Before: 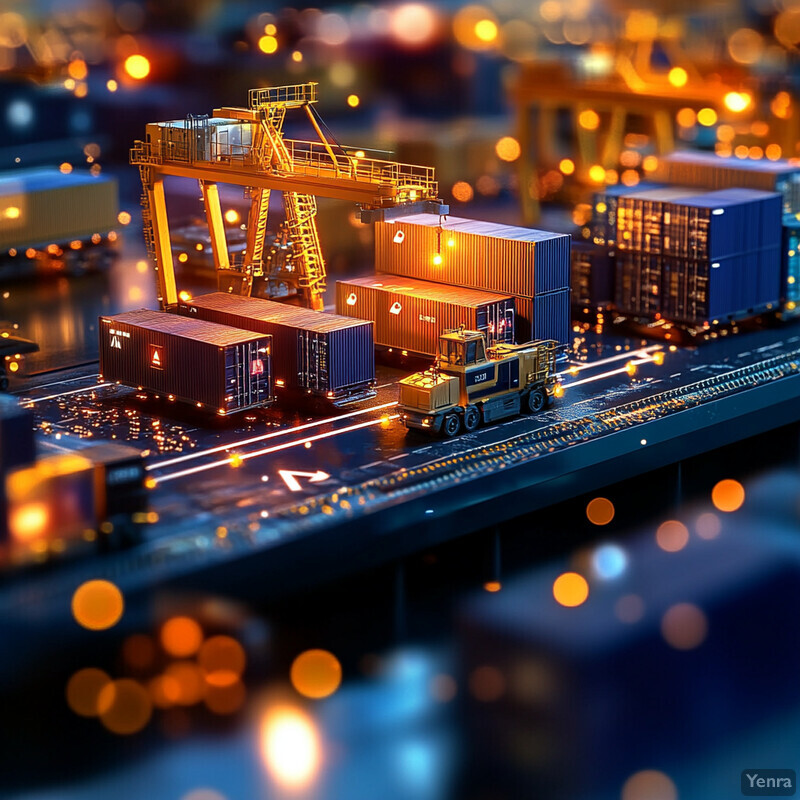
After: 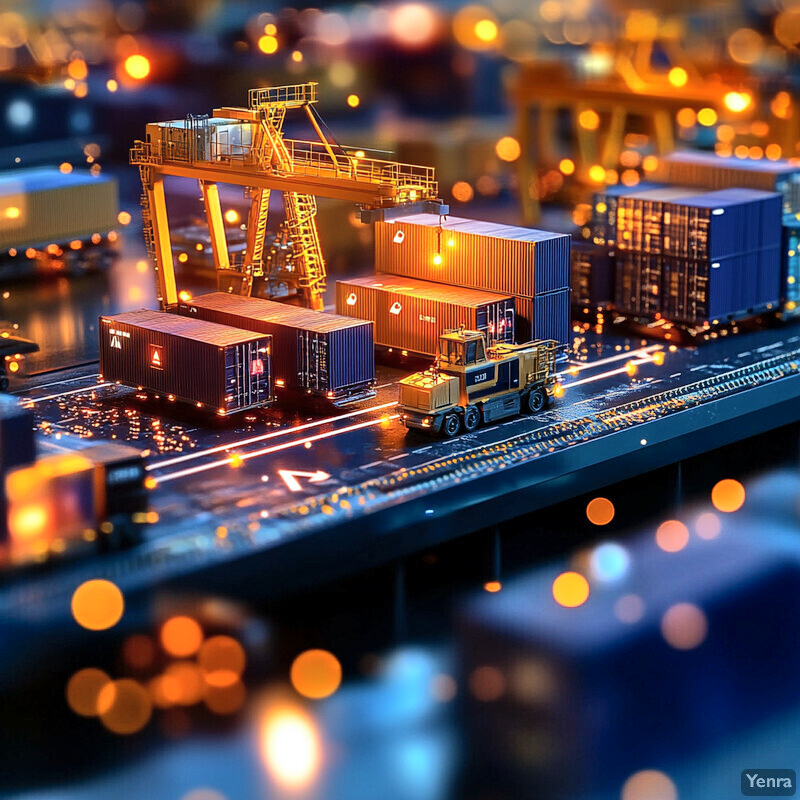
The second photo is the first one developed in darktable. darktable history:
shadows and highlights: shadows 59.39, highlights -60.53, soften with gaussian
